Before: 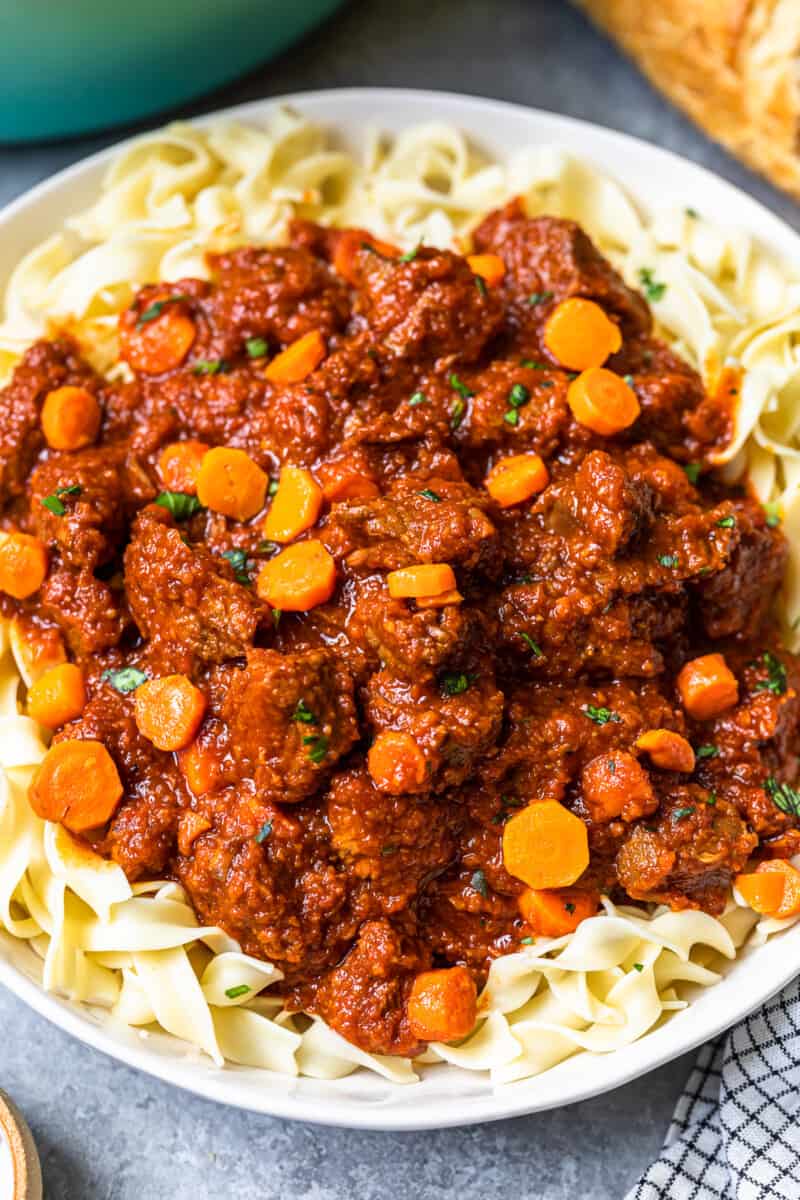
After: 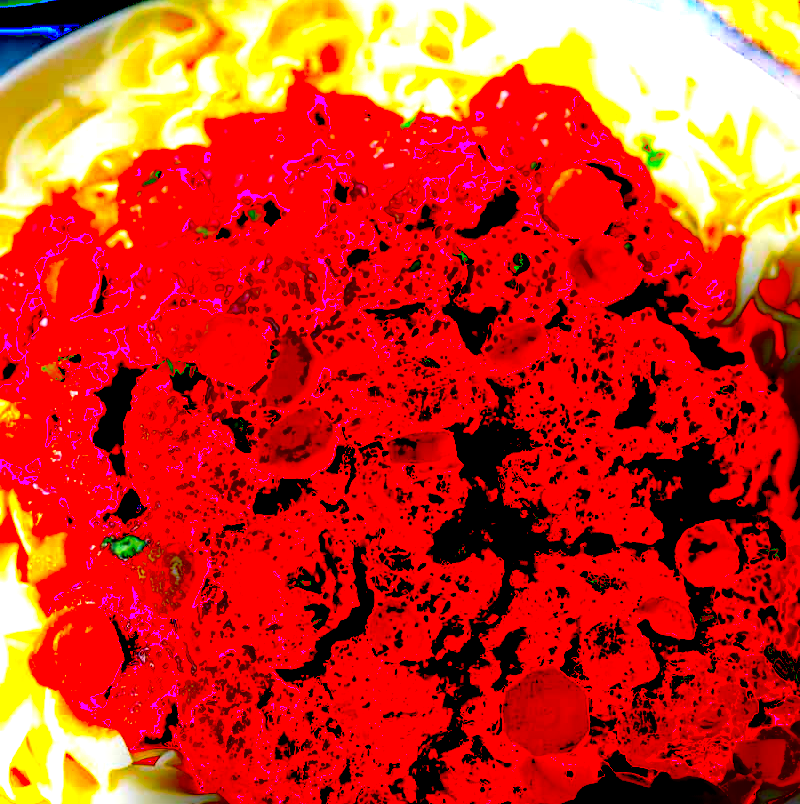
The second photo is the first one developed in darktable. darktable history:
local contrast: on, module defaults
exposure: black level correction 0.1, exposure 2.952 EV, compensate highlight preservation false
crop: top 11.164%, bottom 21.772%
vignetting: fall-off start 87.6%, fall-off radius 26.03%, saturation -0.003
